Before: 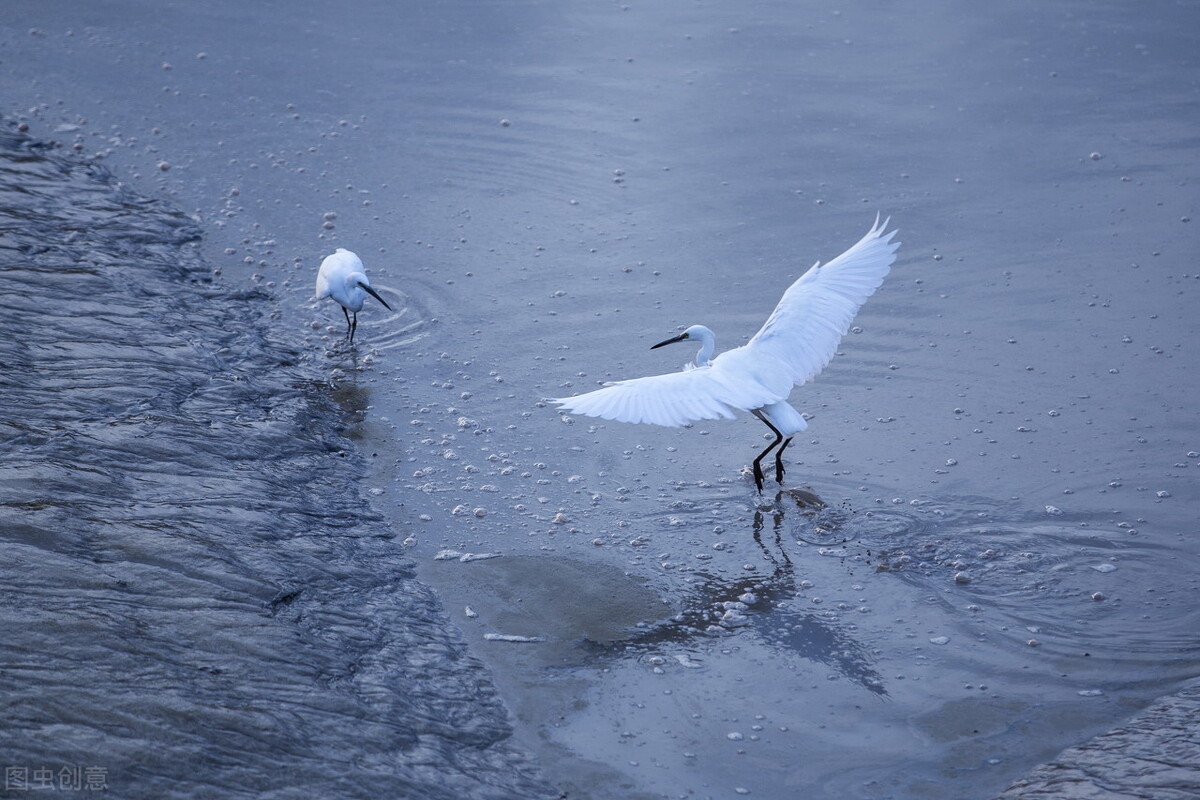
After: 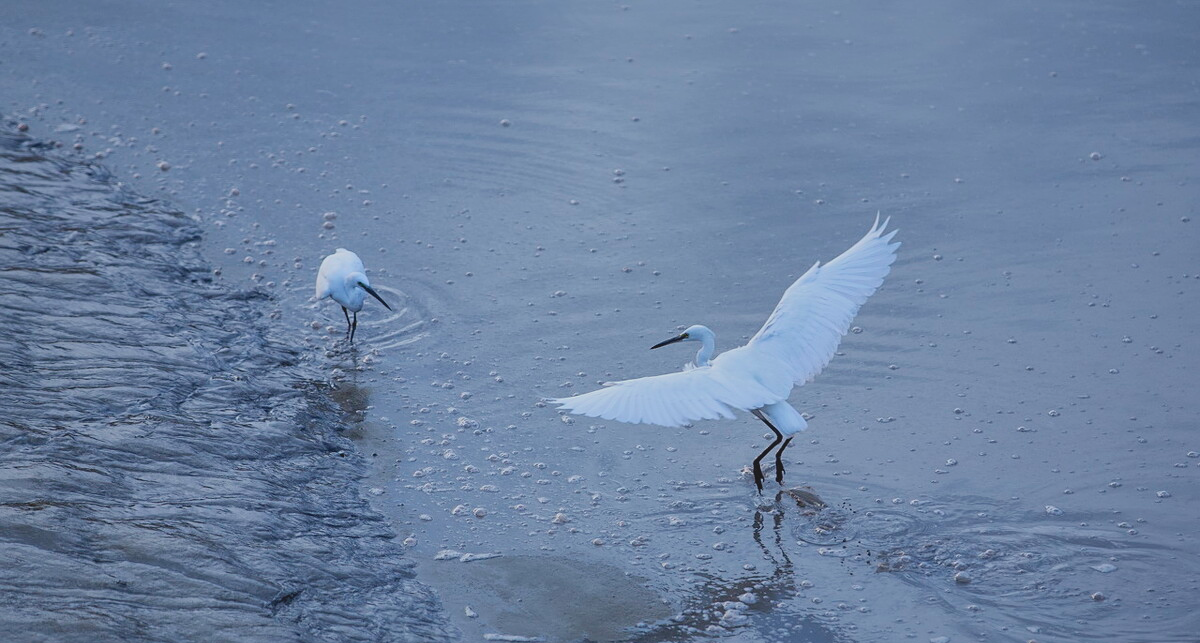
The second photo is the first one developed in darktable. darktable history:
sharpen: amount 0.201
shadows and highlights: shadows 25.39, highlights -69.36
crop: bottom 19.568%
contrast brightness saturation: contrast -0.142, brightness 0.053, saturation -0.118
exposure: exposure 0.014 EV, compensate exposure bias true, compensate highlight preservation false
tone equalizer: -7 EV 0.205 EV, -6 EV 0.093 EV, -5 EV 0.104 EV, -4 EV 0.021 EV, -2 EV -0.037 EV, -1 EV -0.035 EV, +0 EV -0.085 EV
